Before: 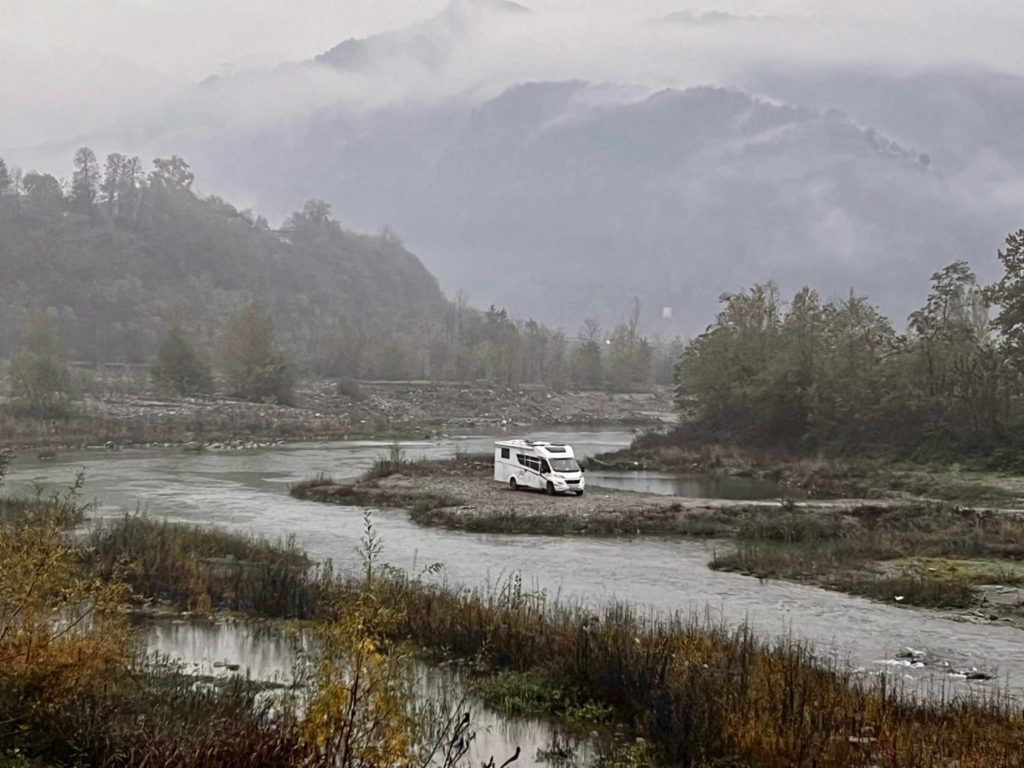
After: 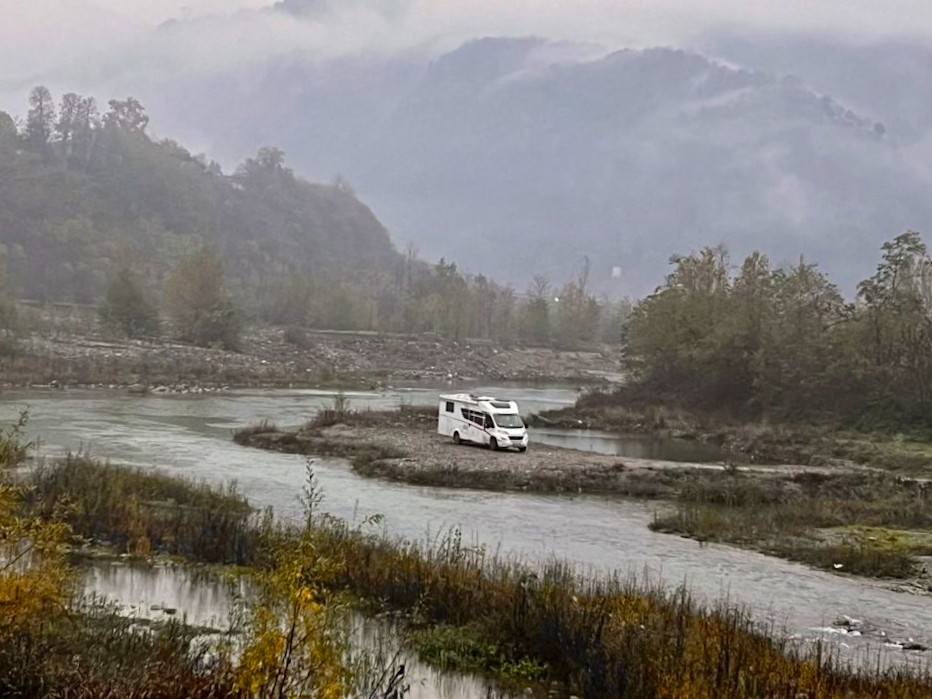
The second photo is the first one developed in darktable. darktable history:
color balance rgb: perceptual saturation grading › global saturation 30.439%, global vibrance 14.963%
shadows and highlights: shadows 31.34, highlights 1.18, soften with gaussian
crop and rotate: angle -2.08°, left 3.112%, top 4.014%, right 1.518%, bottom 0.602%
